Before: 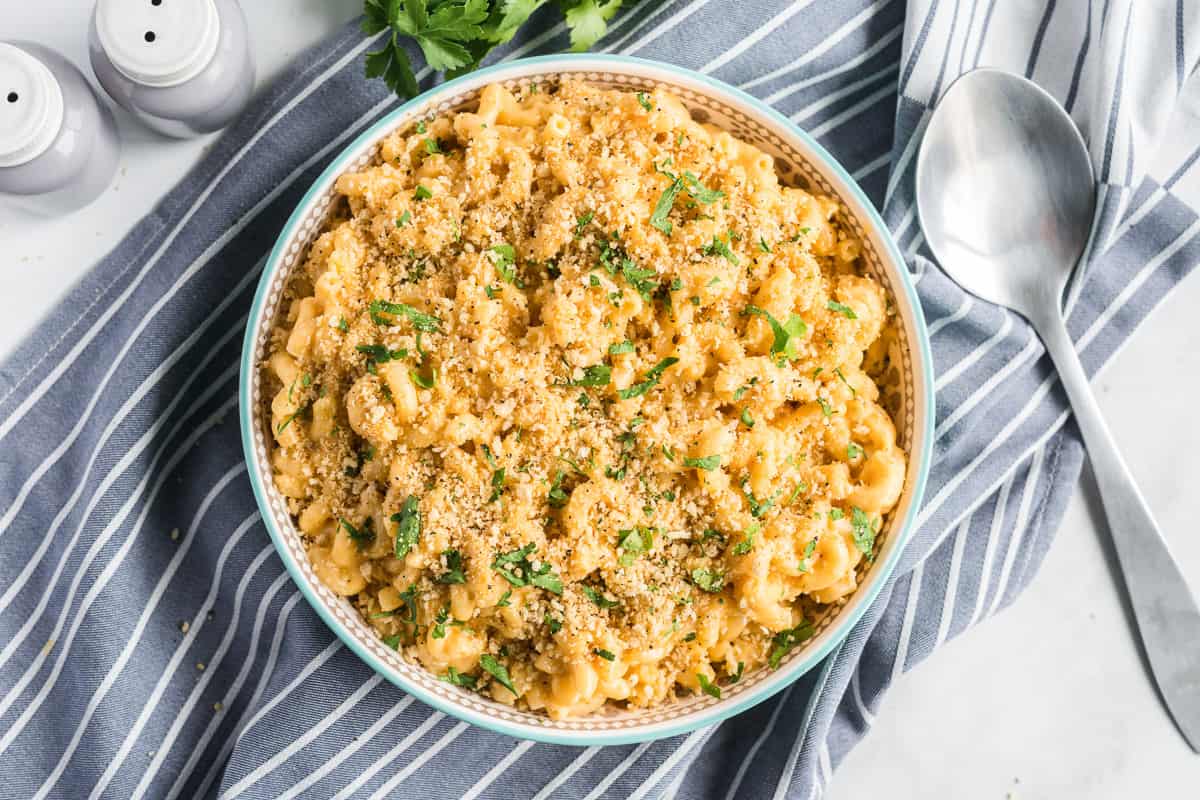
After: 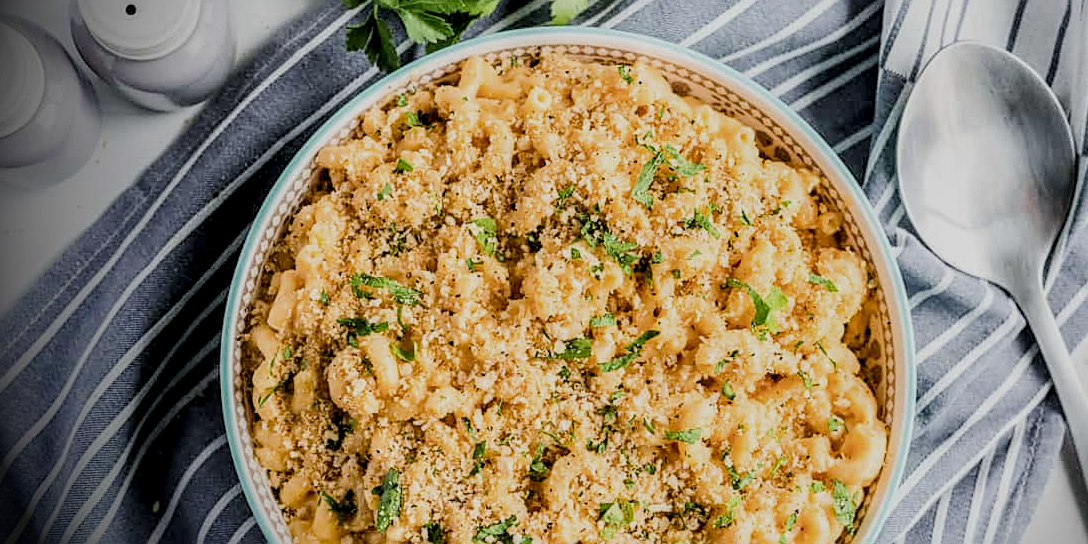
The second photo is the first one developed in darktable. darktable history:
local contrast: highlights 59%, detail 146%
vignetting: brightness -0.984, saturation 0.49, center (0.218, -0.231)
sharpen: on, module defaults
crop: left 1.614%, top 3.462%, right 7.581%, bottom 28.505%
filmic rgb: middle gray luminance 29.75%, black relative exposure -8.91 EV, white relative exposure 7.01 EV, target black luminance 0%, hardness 2.97, latitude 1.47%, contrast 0.96, highlights saturation mix 3.57%, shadows ↔ highlights balance 11.62%
